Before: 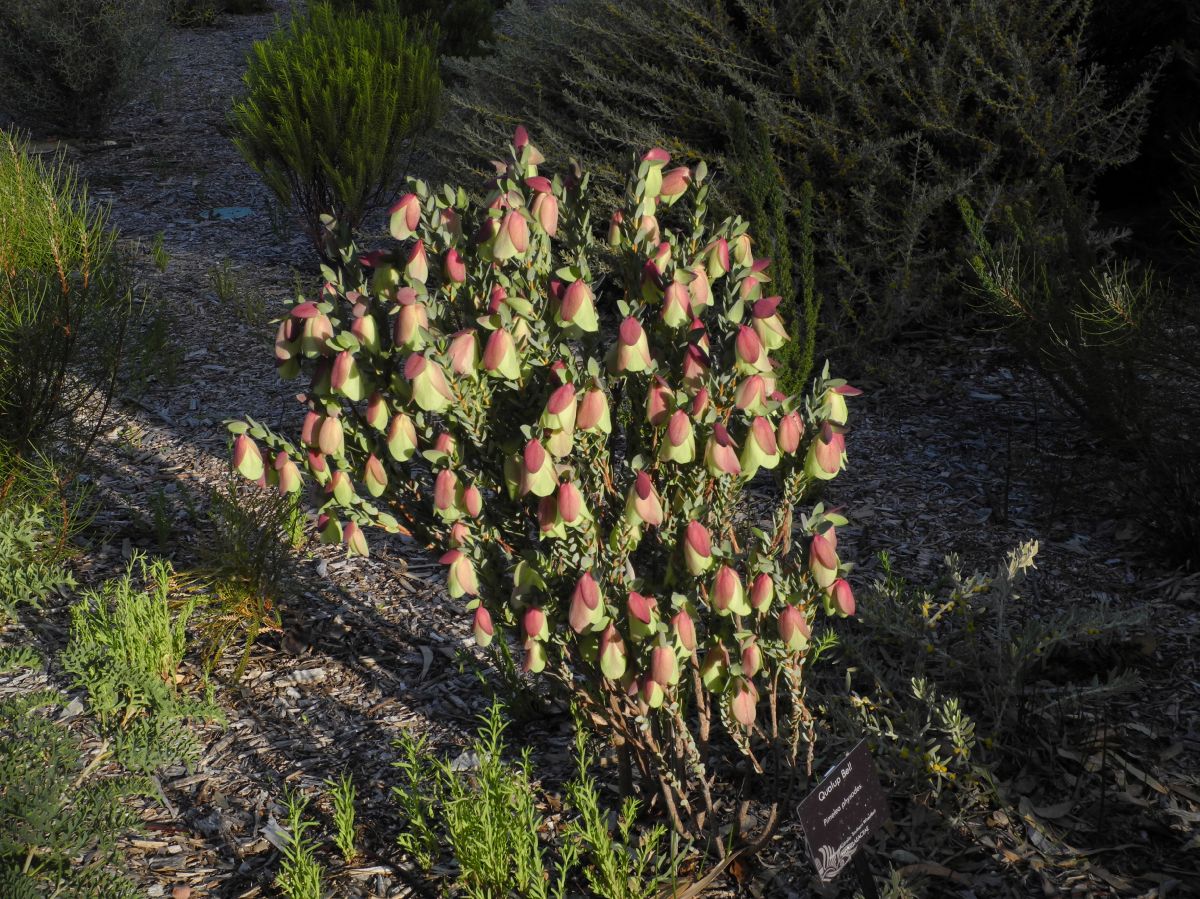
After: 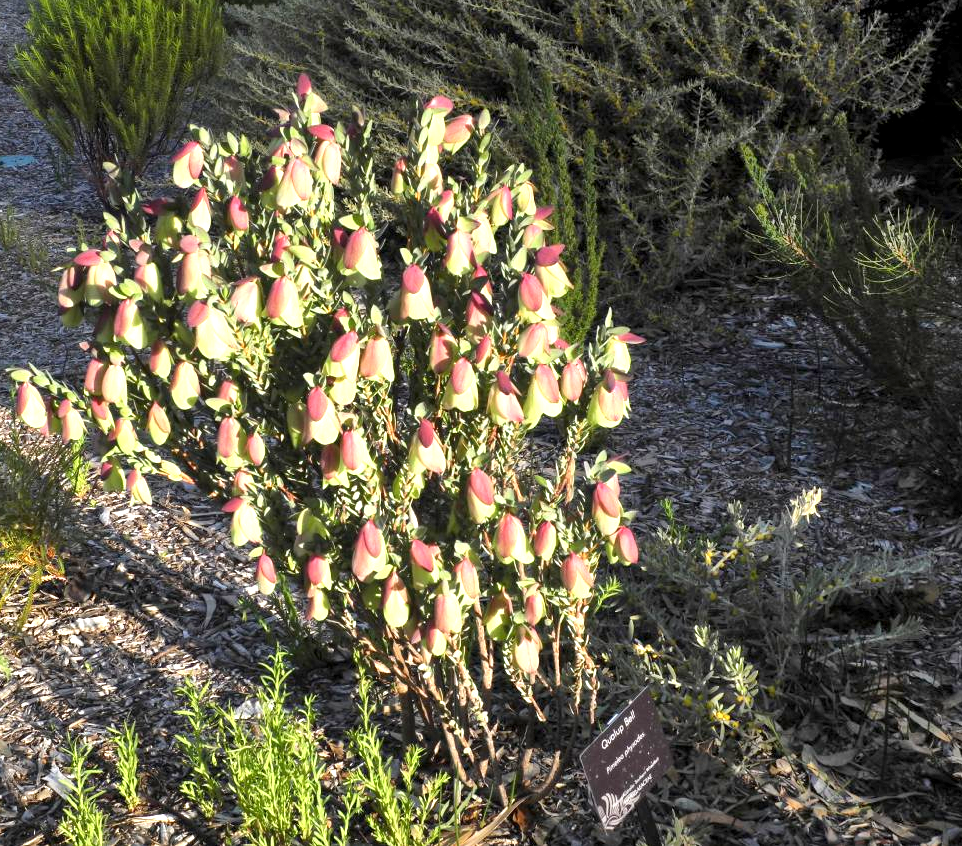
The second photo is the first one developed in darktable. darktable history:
exposure: black level correction 0.001, exposure 1.399 EV, compensate highlight preservation false
color correction: highlights b* 0.023, saturation 0.981
shadows and highlights: radius 106.2, shadows 44.25, highlights -67.56, low approximation 0.01, soften with gaussian
crop and rotate: left 18.114%, top 5.833%, right 1.716%
